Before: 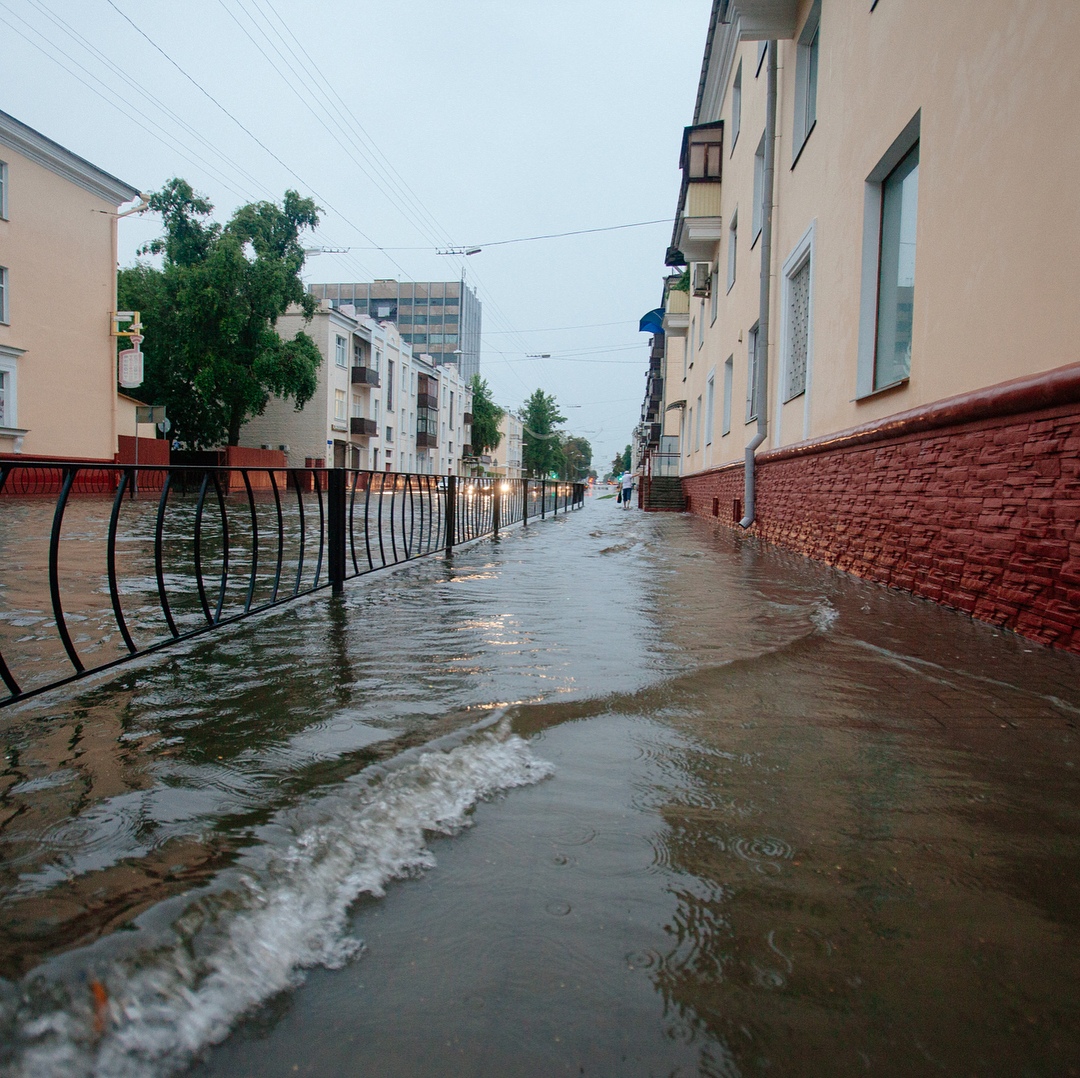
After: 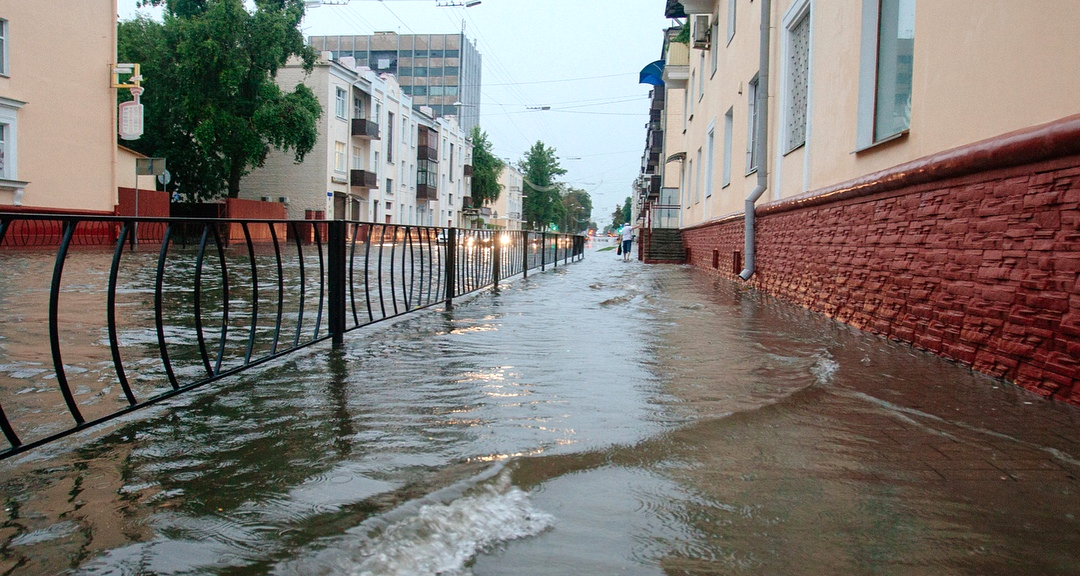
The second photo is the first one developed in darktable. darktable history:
crop and rotate: top 23.043%, bottom 23.437%
exposure: exposure 0.367 EV, compensate highlight preservation false
